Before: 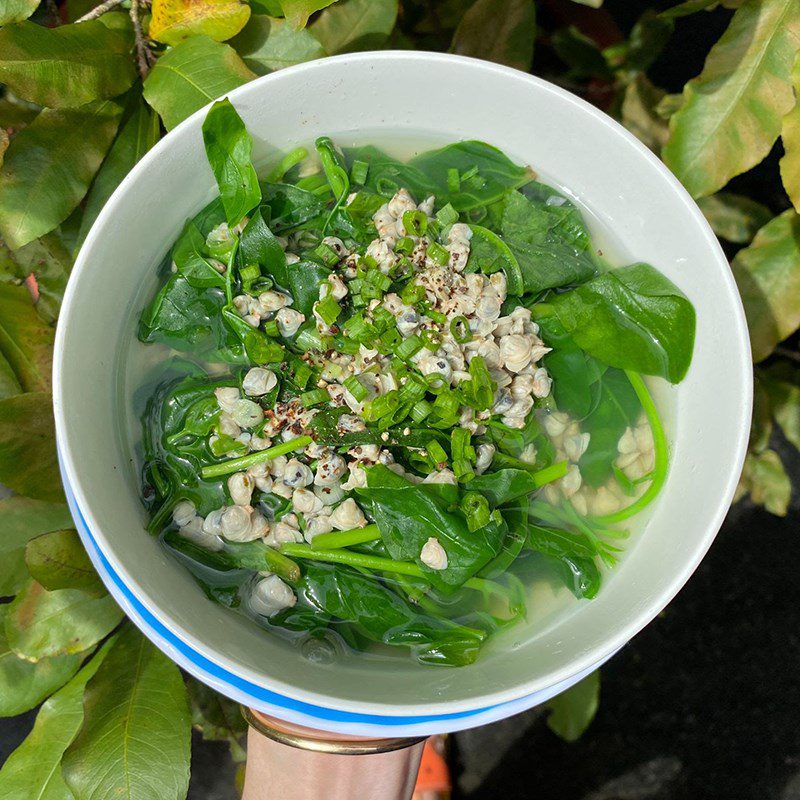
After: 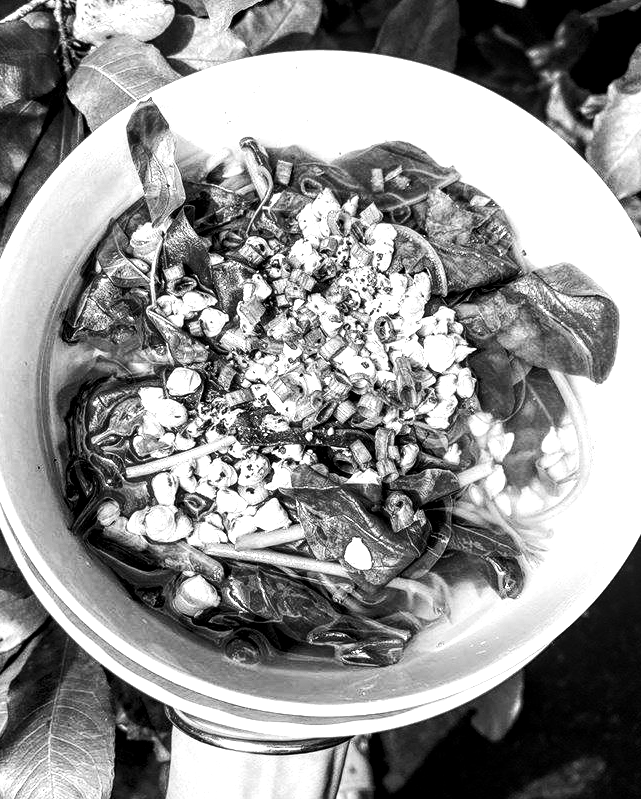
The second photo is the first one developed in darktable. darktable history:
exposure: black level correction 0, exposure 0.9 EV, compensate highlight preservation false
crop and rotate: left 9.597%, right 10.195%
contrast brightness saturation: contrast 0.18, saturation 0.3
monochrome: on, module defaults
color balance rgb: perceptual saturation grading › highlights -31.88%, perceptual saturation grading › mid-tones 5.8%, perceptual saturation grading › shadows 18.12%, perceptual brilliance grading › highlights 3.62%, perceptual brilliance grading › mid-tones -18.12%, perceptual brilliance grading › shadows -41.3%
local contrast: highlights 19%, detail 186%
